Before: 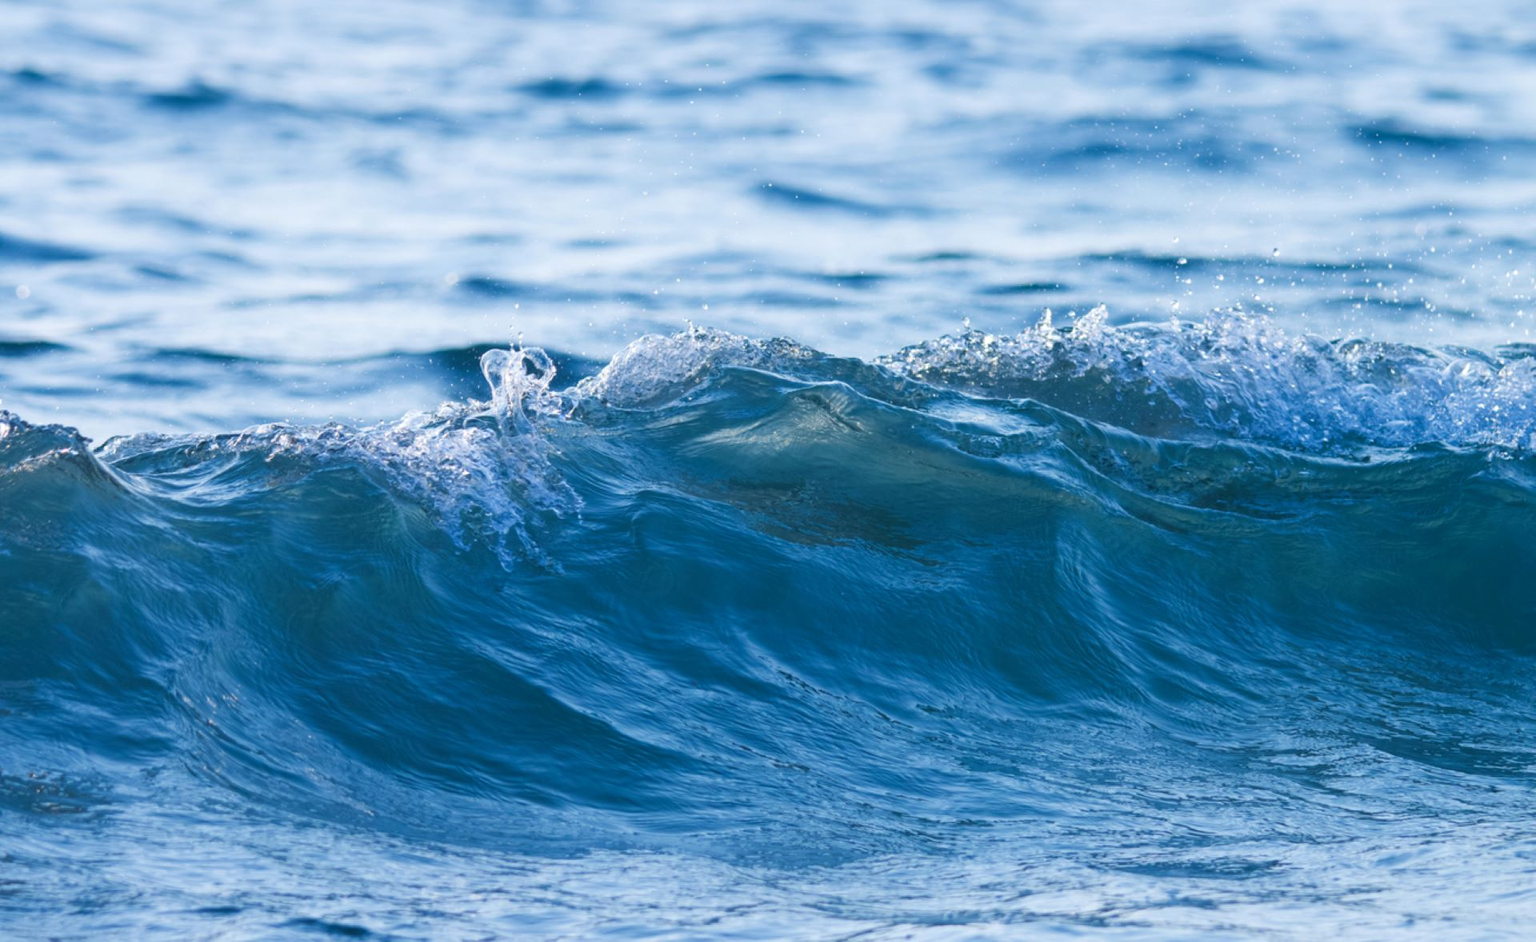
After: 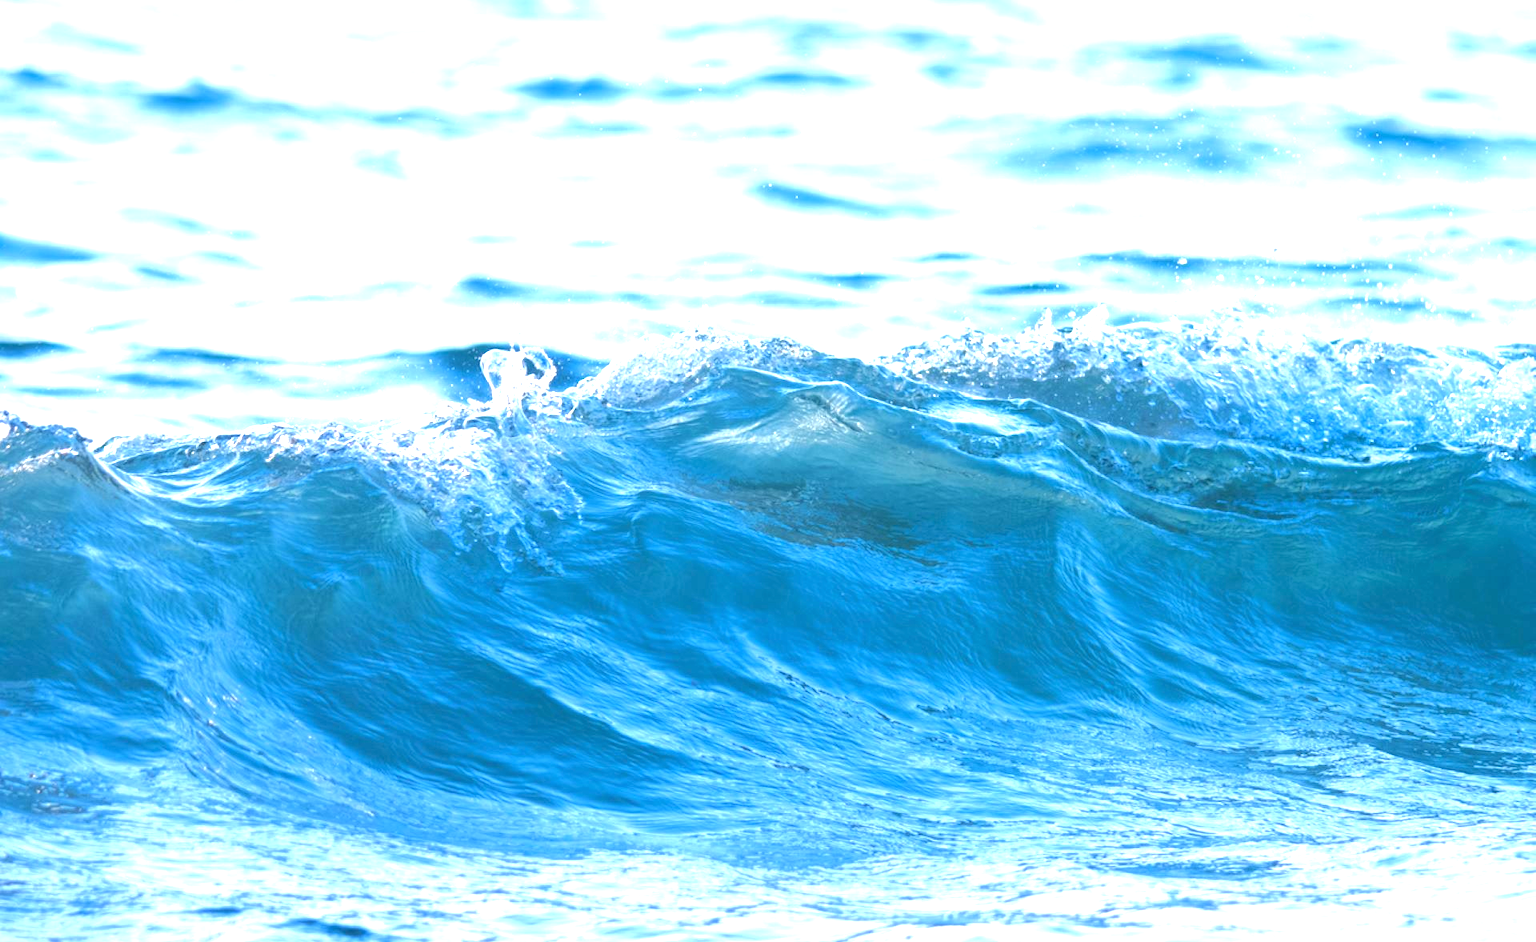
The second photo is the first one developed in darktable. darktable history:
exposure: black level correction 0, exposure 1.388 EV, compensate exposure bias true, compensate highlight preservation false
base curve: curves: ch0 [(0, 0) (0.262, 0.32) (0.722, 0.705) (1, 1)]
